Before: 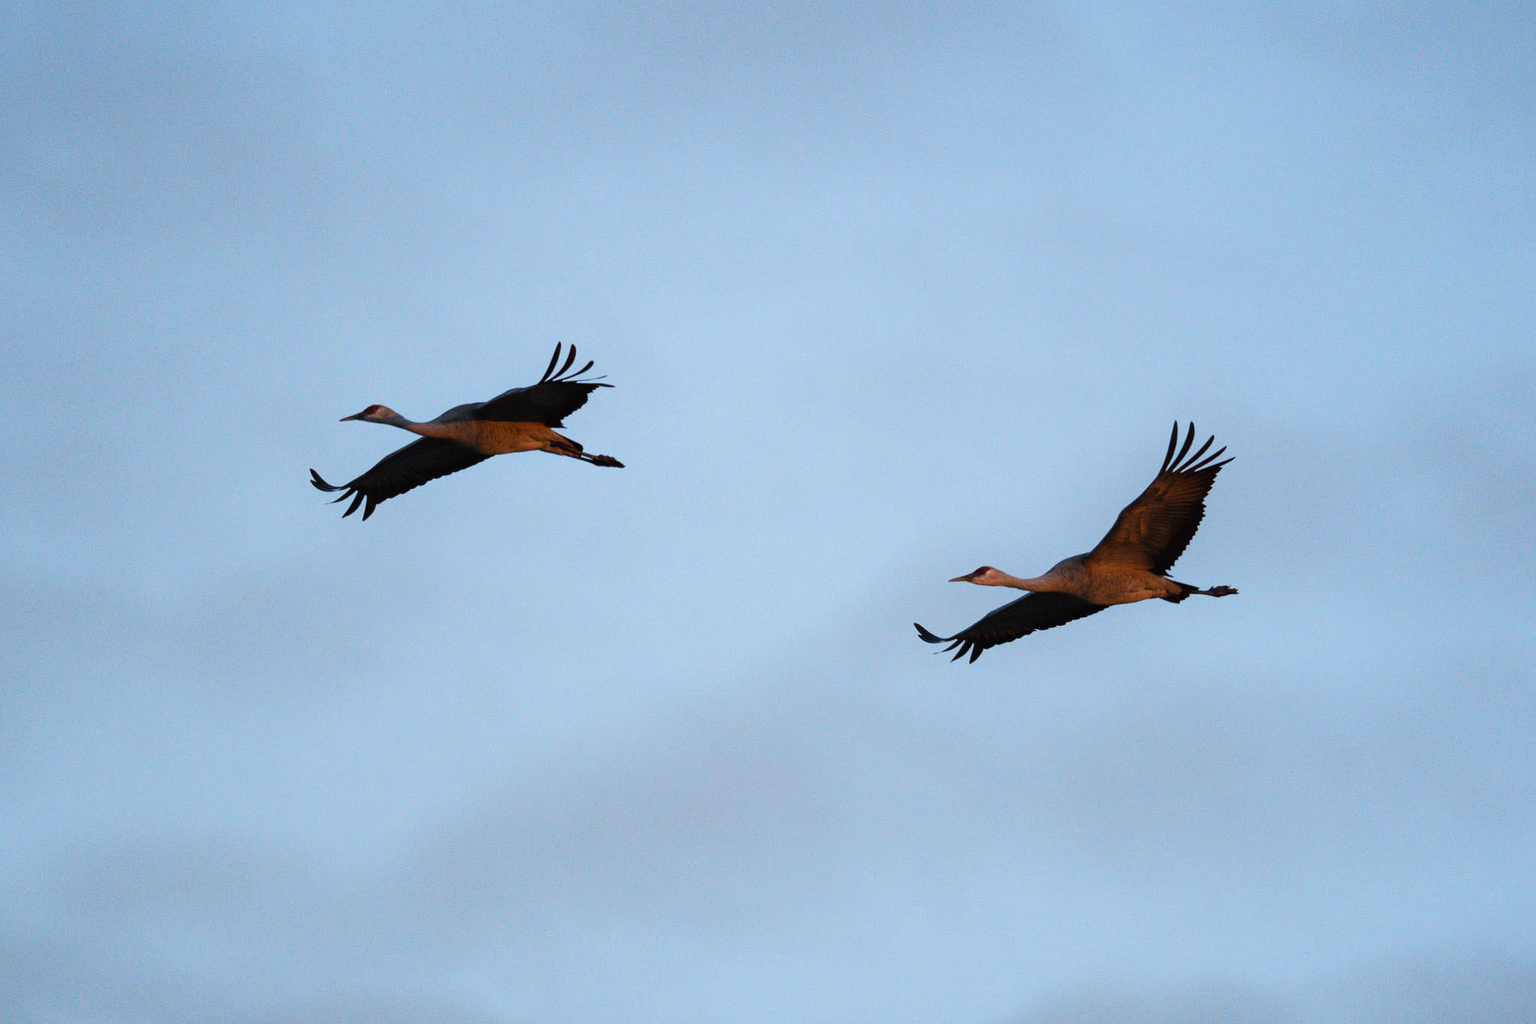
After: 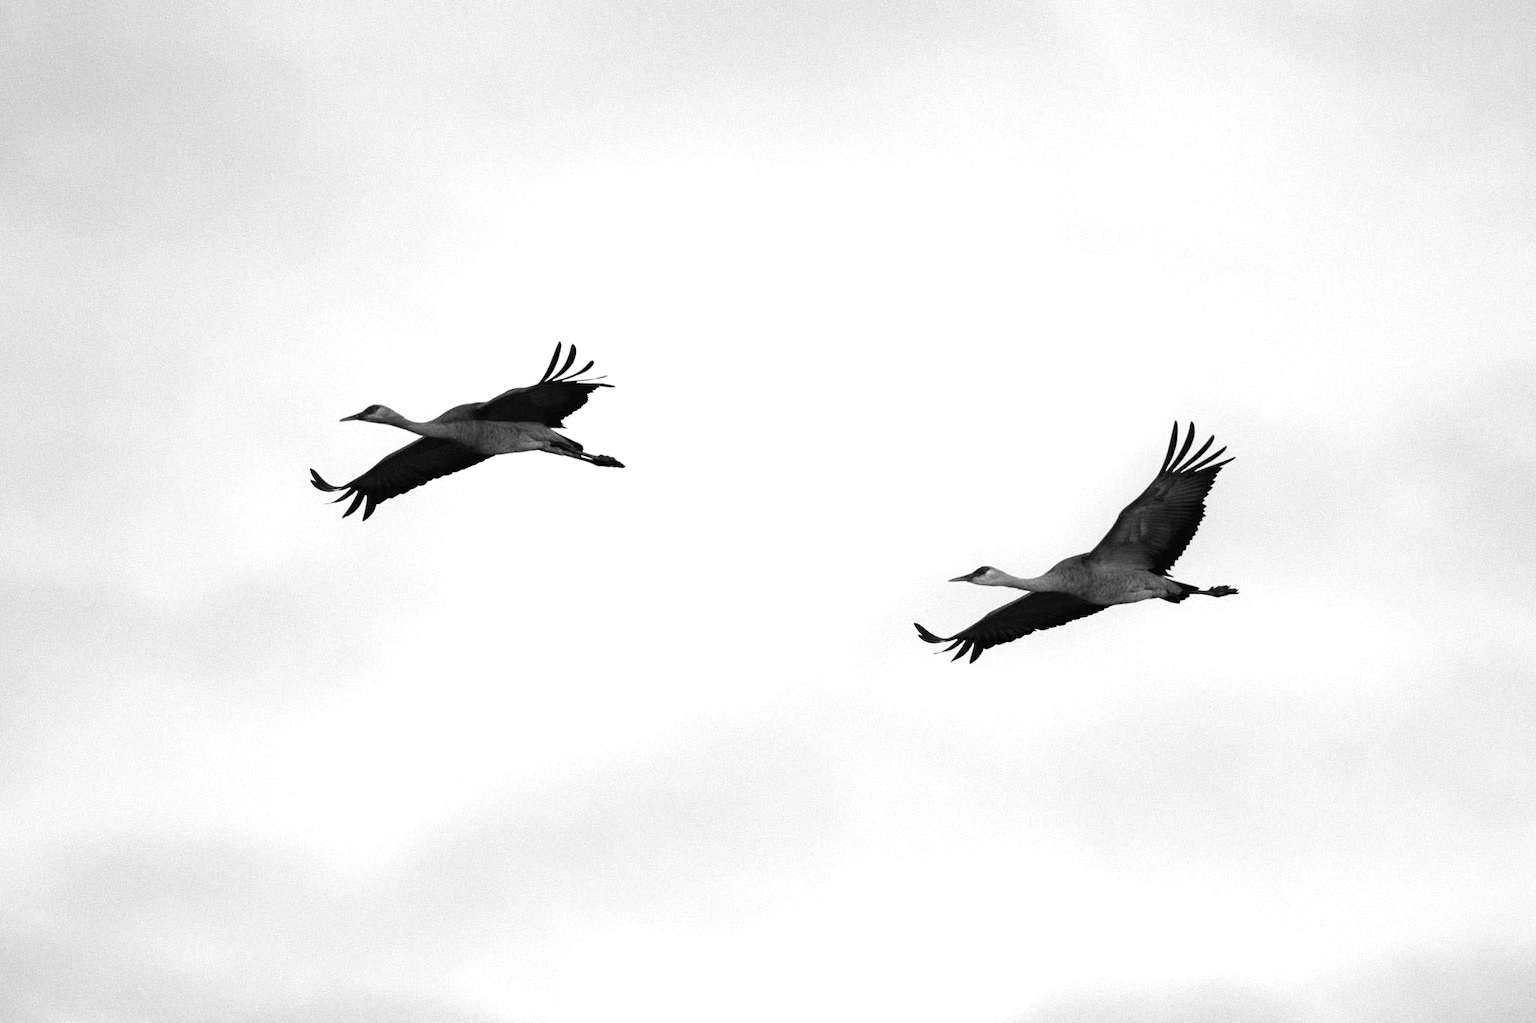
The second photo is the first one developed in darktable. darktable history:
color balance rgb: perceptual saturation grading › global saturation 25%, perceptual saturation grading › highlights -50%, perceptual saturation grading › shadows 30%, perceptual brilliance grading › global brilliance 12%, global vibrance 20%
exposure: black level correction 0.001, exposure 0.5 EV, compensate exposure bias true, compensate highlight preservation false
rotate and perspective: automatic cropping off
monochrome: on, module defaults
